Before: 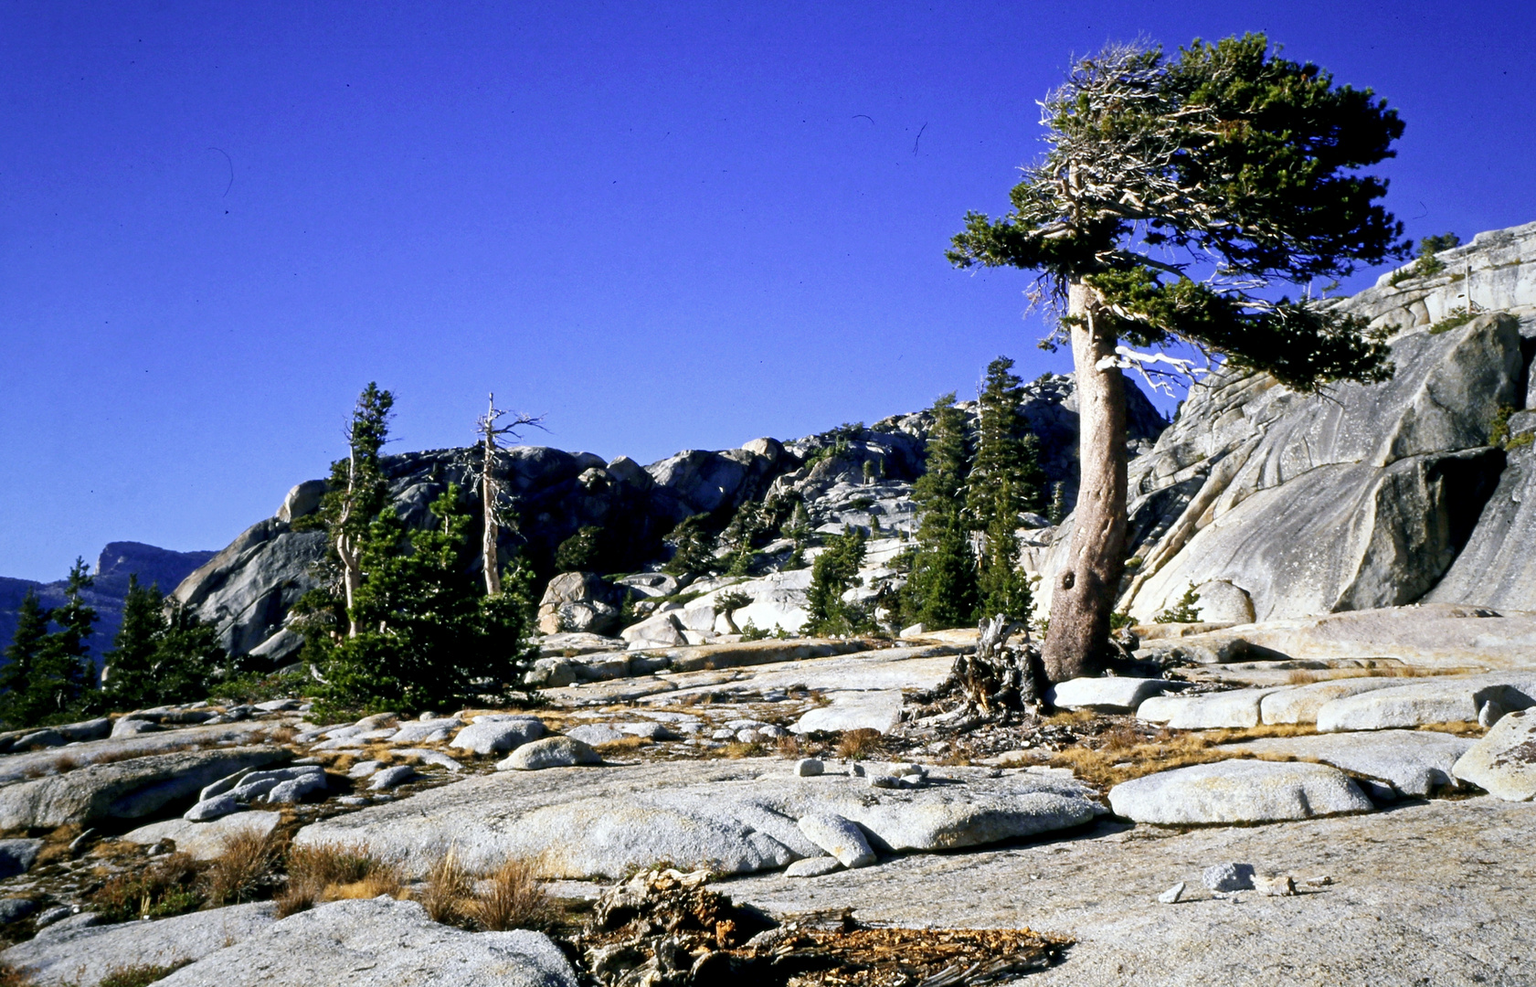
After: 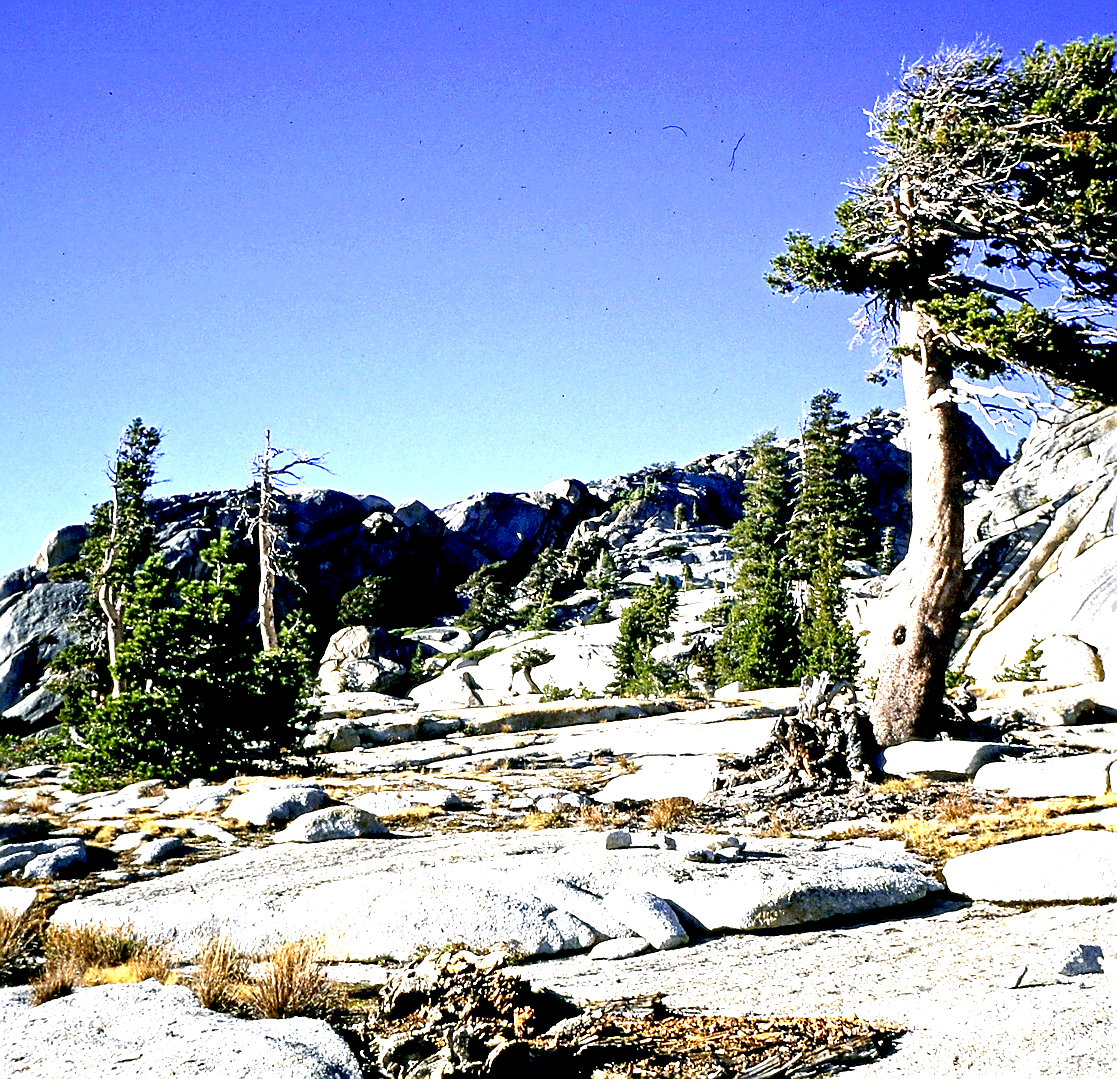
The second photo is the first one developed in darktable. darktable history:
crop and rotate: left 16.091%, right 17.439%
sharpen: radius 1.362, amount 1.257, threshold 0.806
exposure: black level correction 0.009, exposure 1.431 EV, compensate highlight preservation false
tone equalizer: edges refinement/feathering 500, mask exposure compensation -1.57 EV, preserve details no
